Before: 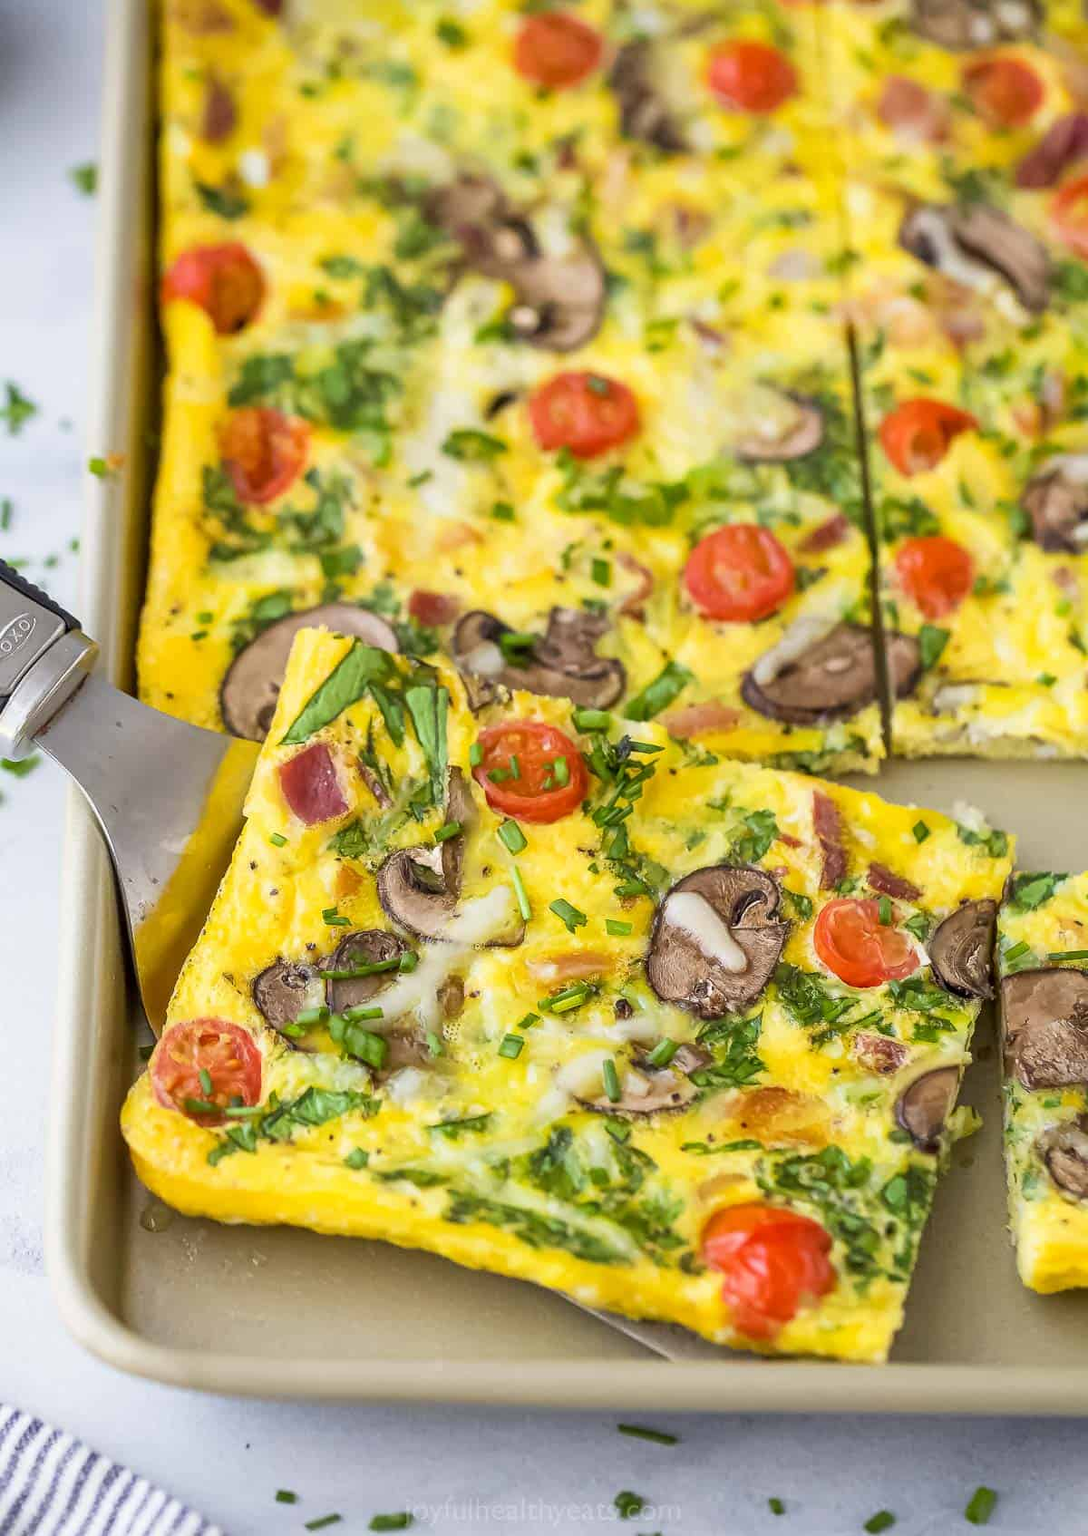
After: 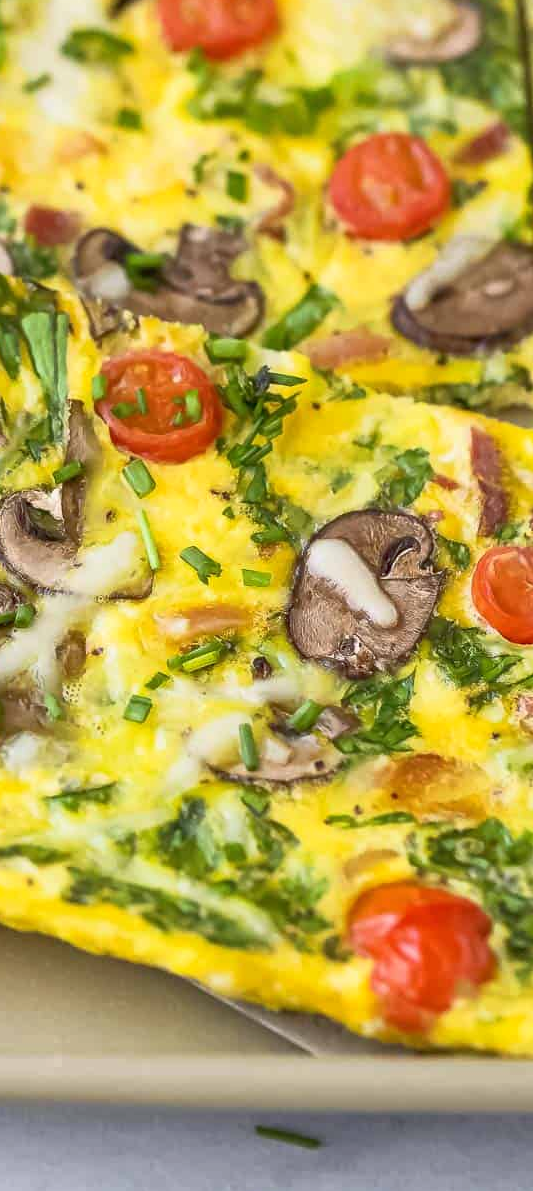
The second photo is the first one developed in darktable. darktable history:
tone curve: curves: ch0 [(0, 0.024) (0.119, 0.146) (0.474, 0.464) (0.718, 0.721) (0.817, 0.839) (1, 0.998)]; ch1 [(0, 0) (0.377, 0.416) (0.439, 0.451) (0.477, 0.477) (0.501, 0.504) (0.538, 0.544) (0.58, 0.602) (0.664, 0.676) (0.783, 0.804) (1, 1)]; ch2 [(0, 0) (0.38, 0.405) (0.463, 0.456) (0.498, 0.497) (0.524, 0.535) (0.578, 0.576) (0.648, 0.665) (1, 1)], color space Lab, linked channels, preserve colors none
crop: left 35.519%, top 26.29%, right 20.041%, bottom 3.353%
